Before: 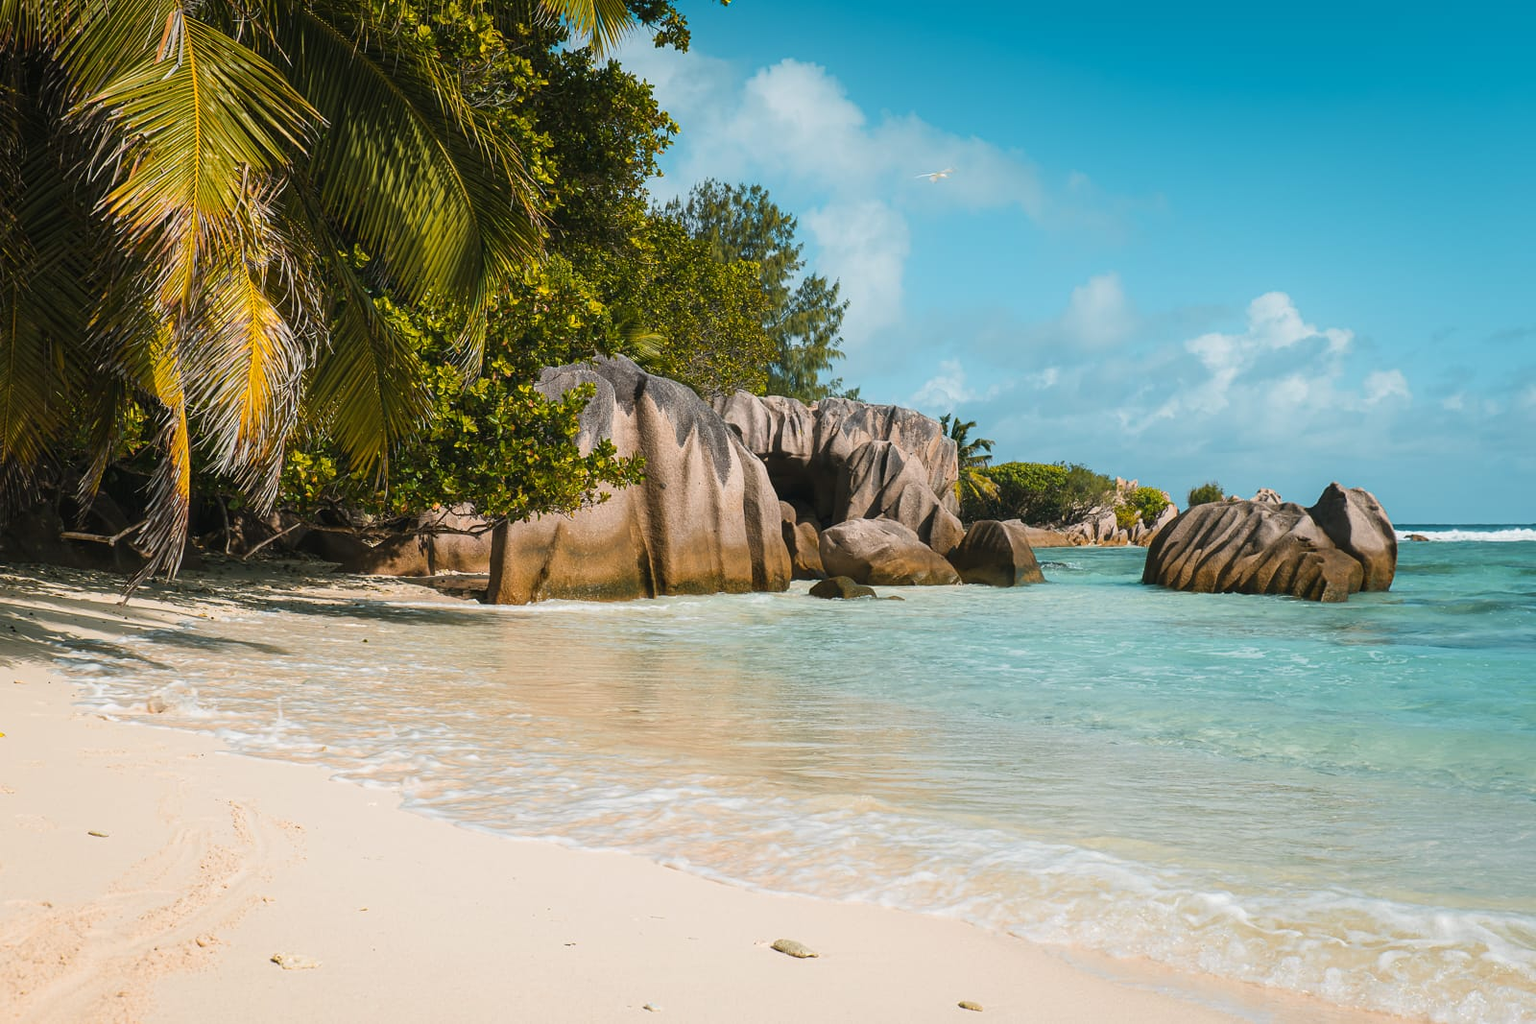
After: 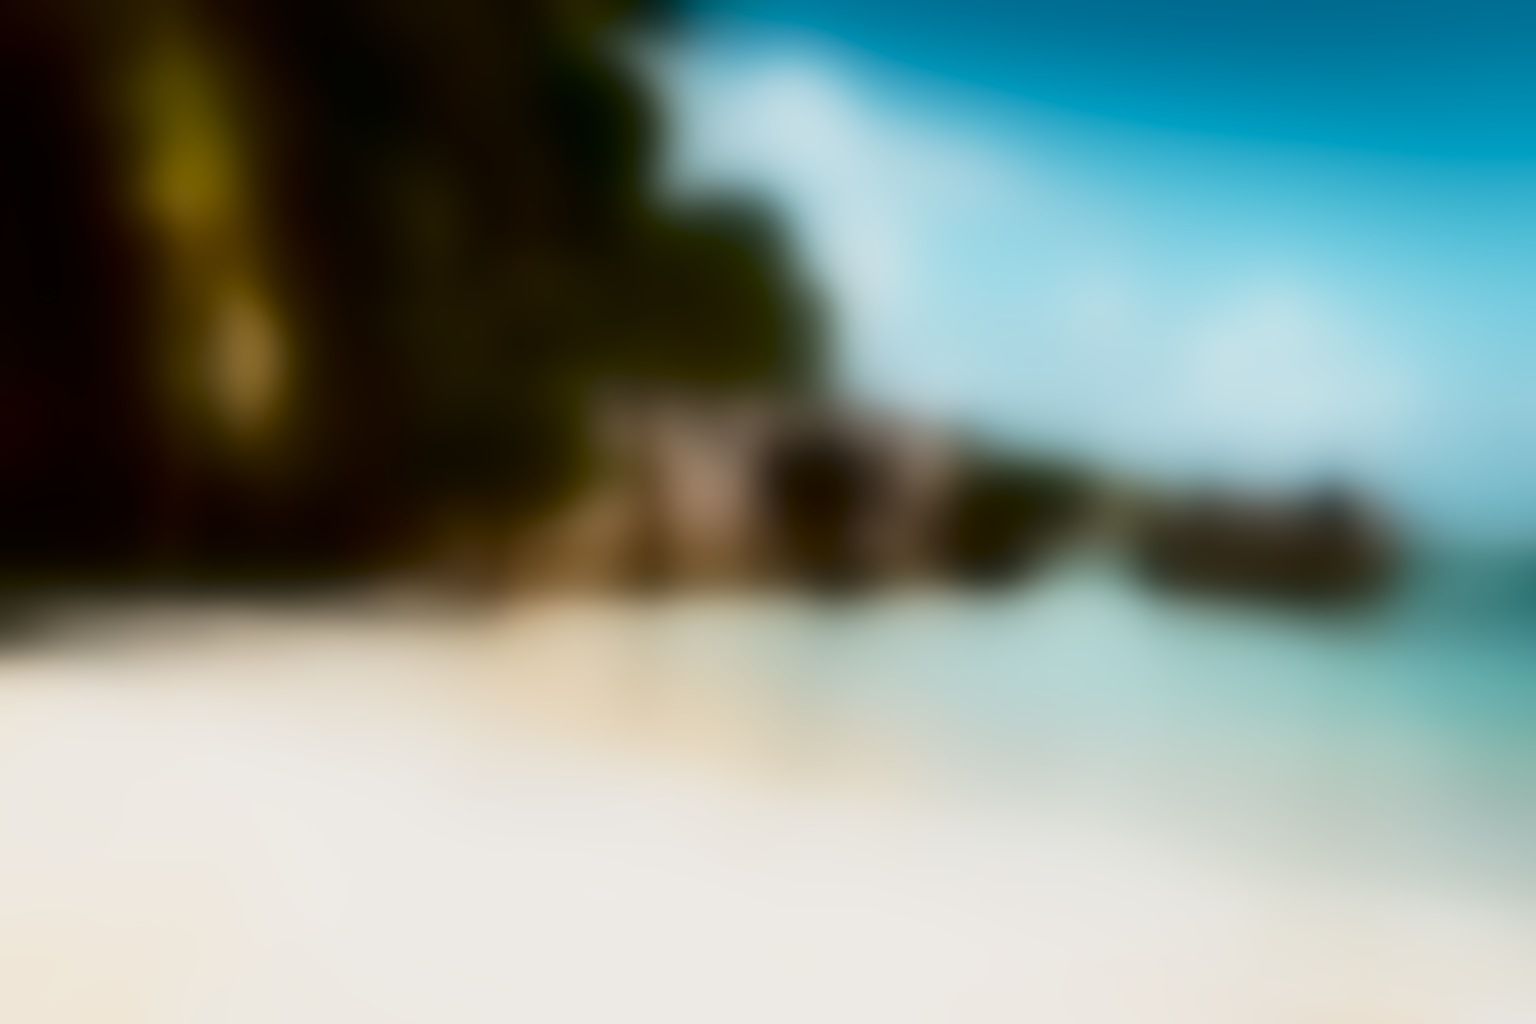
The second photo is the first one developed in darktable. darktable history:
base curve: curves: ch0 [(0, 0) (0.088, 0.125) (0.176, 0.251) (0.354, 0.501) (0.613, 0.749) (1, 0.877)], preserve colors none
lowpass: radius 31.92, contrast 1.72, brightness -0.98, saturation 0.94
